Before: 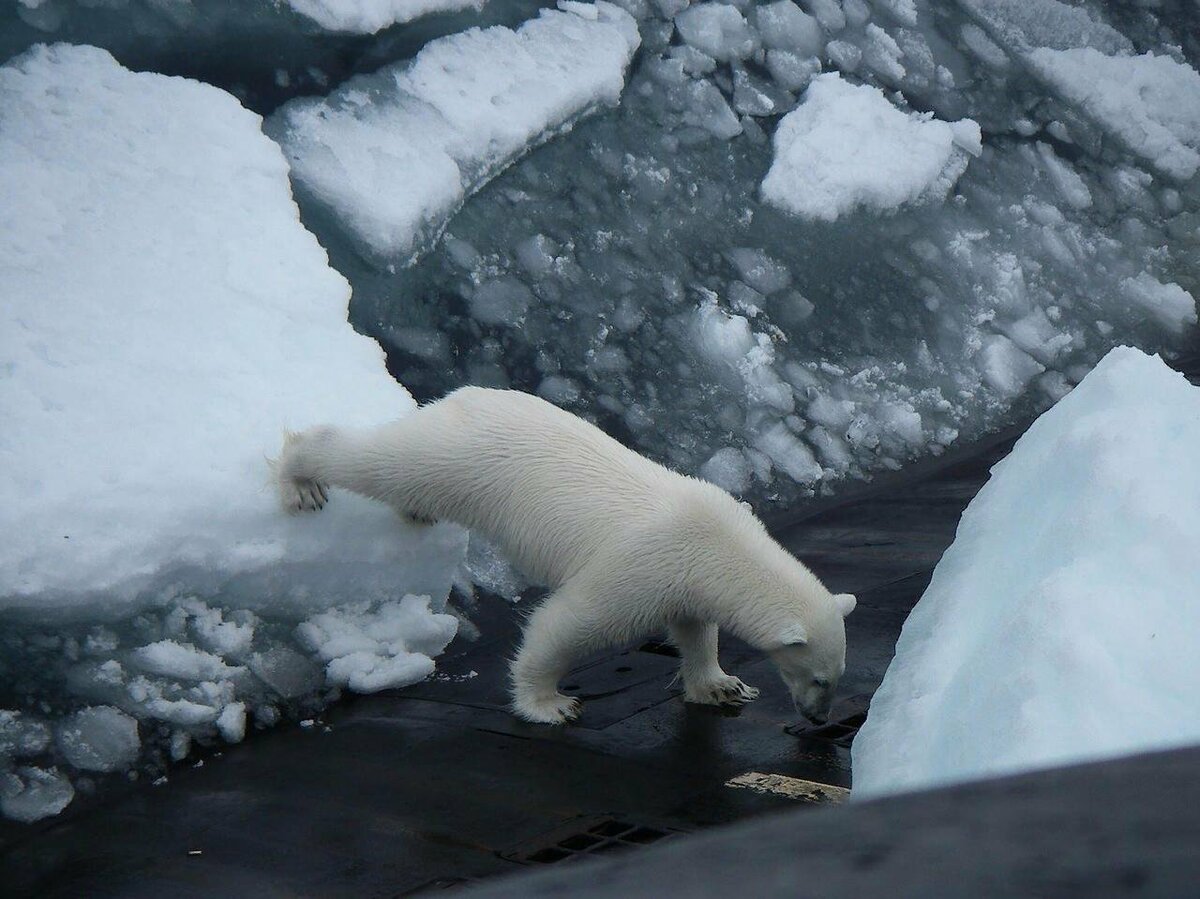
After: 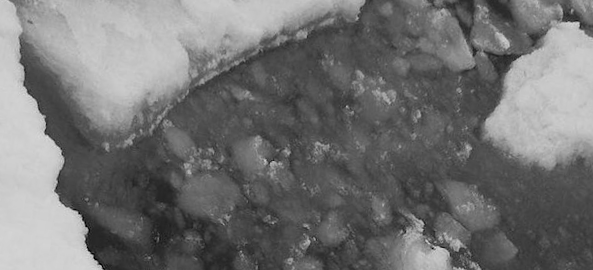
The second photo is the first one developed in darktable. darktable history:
crop: left 28.64%, top 16.832%, right 26.637%, bottom 58.055%
tone equalizer: on, module defaults
rotate and perspective: rotation 9.12°, automatic cropping off
color calibration: output gray [0.246, 0.254, 0.501, 0], gray › normalize channels true, illuminant same as pipeline (D50), adaptation XYZ, x 0.346, y 0.359, gamut compression 0
